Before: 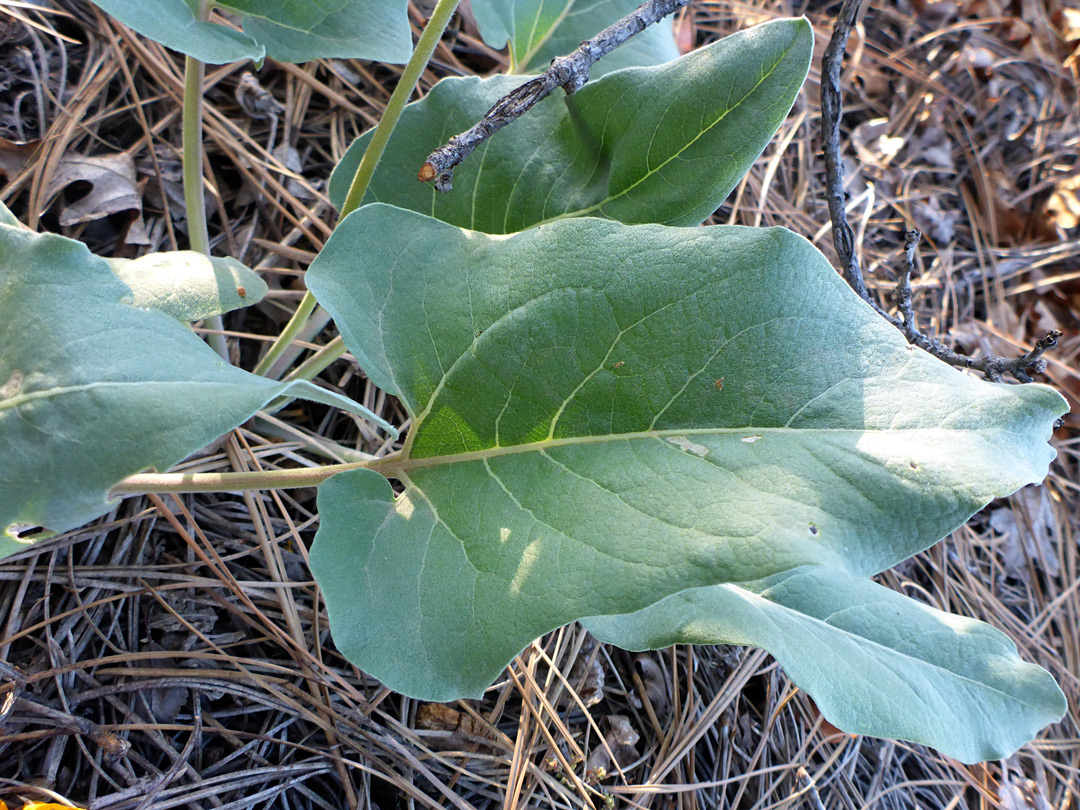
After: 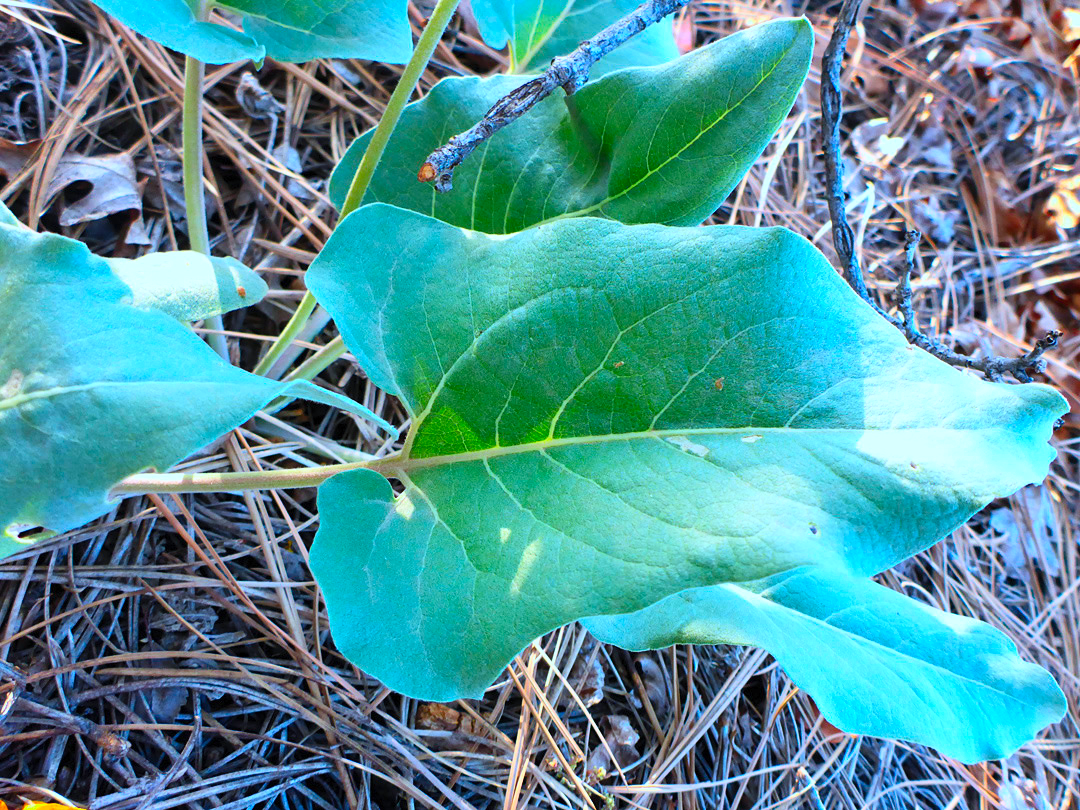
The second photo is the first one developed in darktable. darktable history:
color correction: highlights a* -8.96, highlights b* -22.48
contrast brightness saturation: contrast 0.2, brightness 0.193, saturation 0.791
